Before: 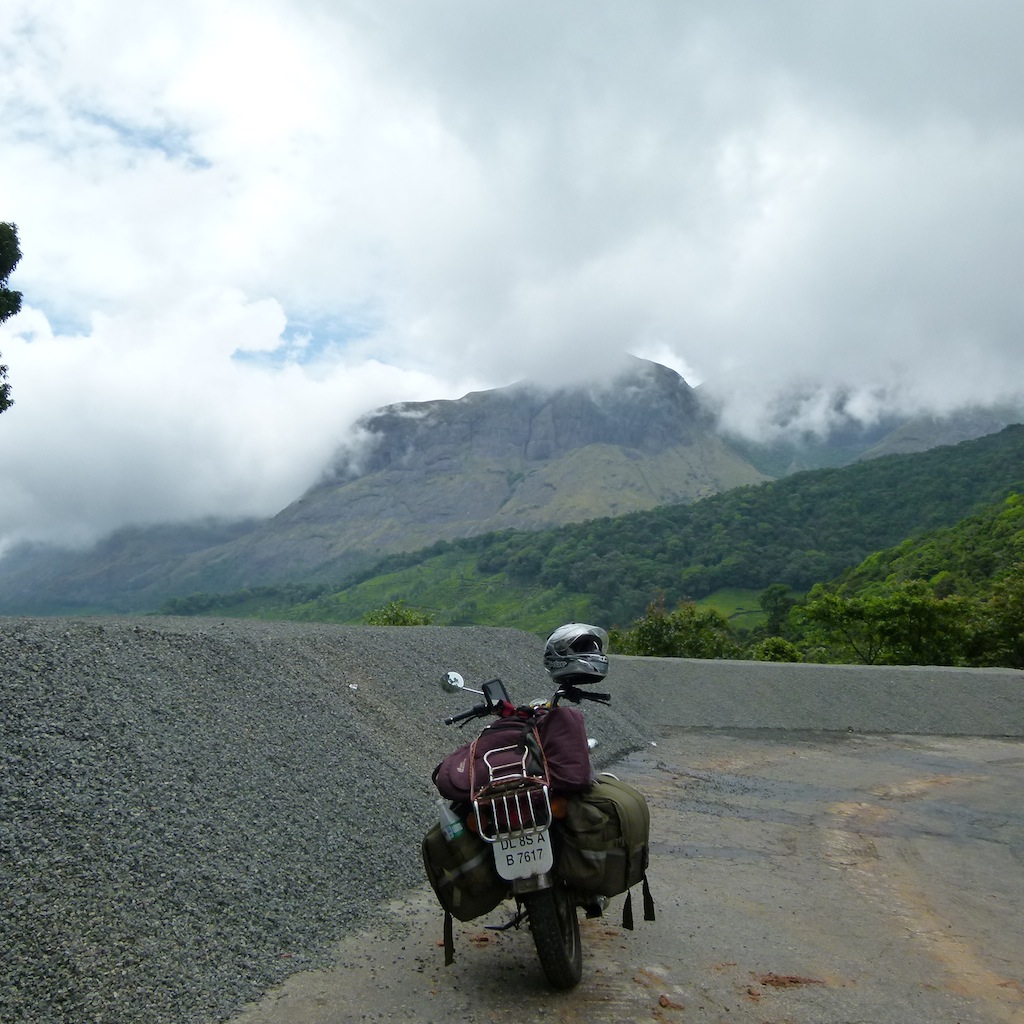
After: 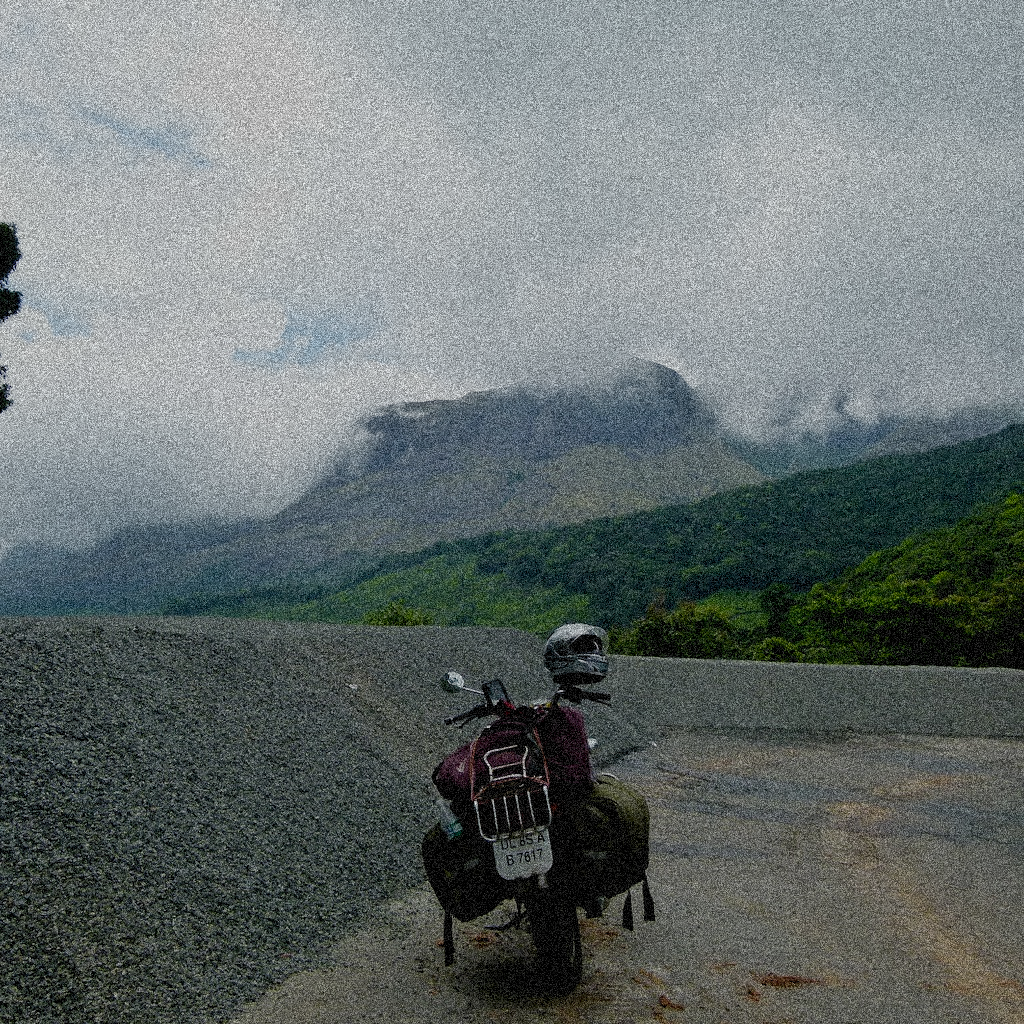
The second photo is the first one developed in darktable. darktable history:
grain: coarseness 3.75 ISO, strength 100%, mid-tones bias 0%
filmic rgb: middle gray luminance 30%, black relative exposure -9 EV, white relative exposure 7 EV, threshold 6 EV, target black luminance 0%, hardness 2.94, latitude 2.04%, contrast 0.963, highlights saturation mix 5%, shadows ↔ highlights balance 12.16%, add noise in highlights 0, preserve chrominance no, color science v3 (2019), use custom middle-gray values true, iterations of high-quality reconstruction 0, contrast in highlights soft, enable highlight reconstruction true
